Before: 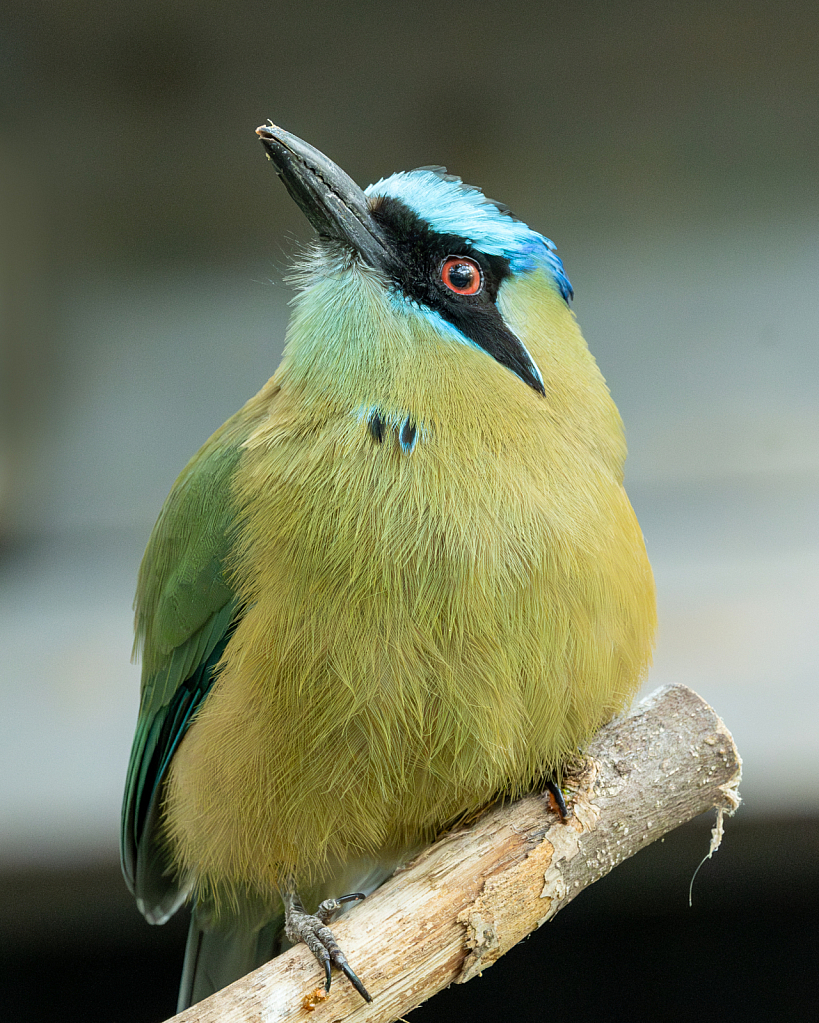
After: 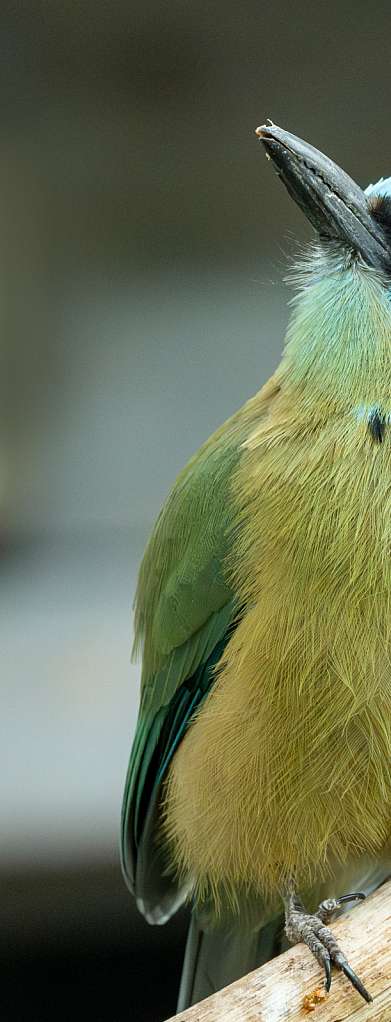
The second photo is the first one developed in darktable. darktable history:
crop and rotate: left 0.015%, top 0%, right 52.18%
